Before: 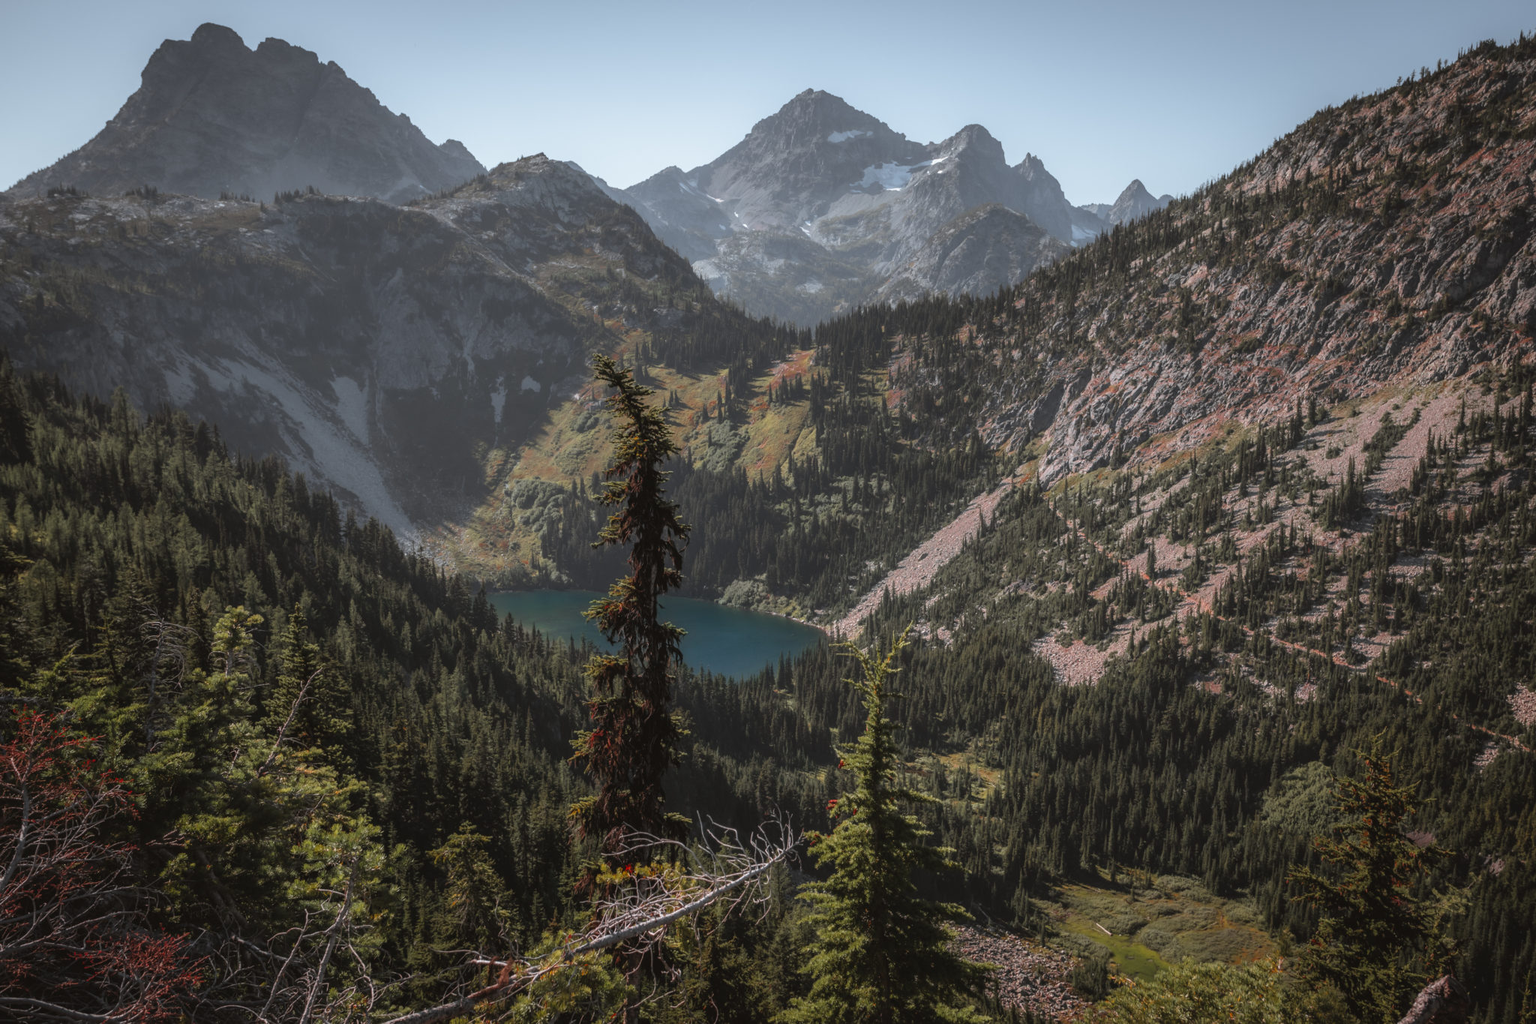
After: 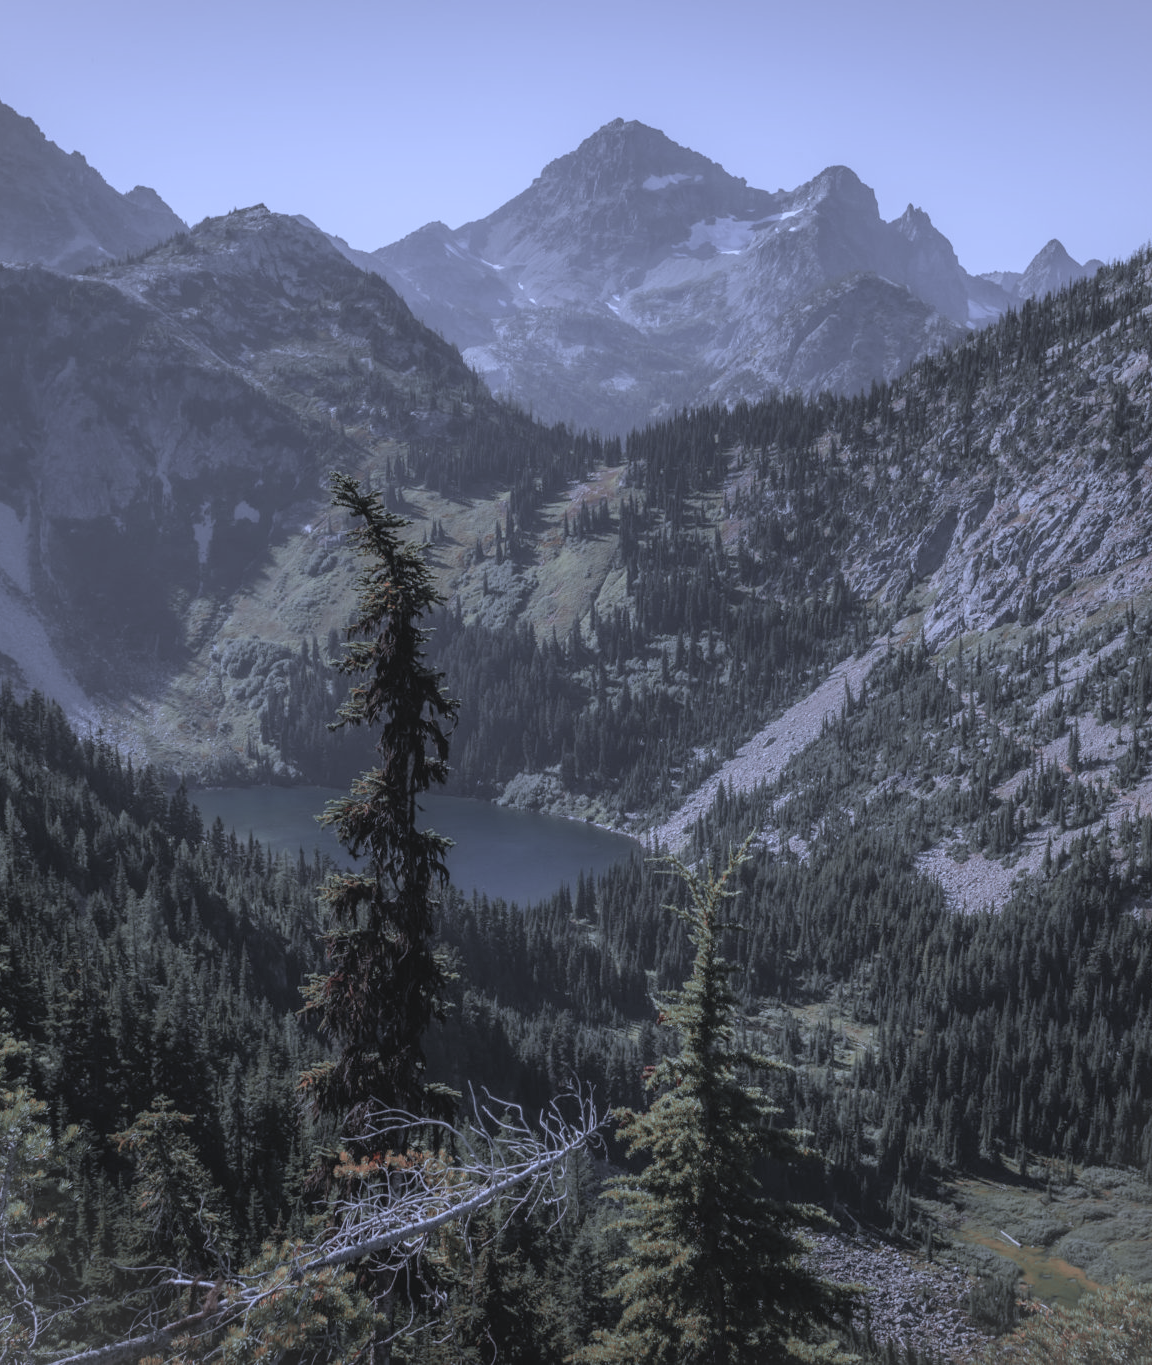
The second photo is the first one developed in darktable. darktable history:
crop and rotate: left 22.516%, right 21.234%
vignetting: fall-off start 100%, brightness 0.05, saturation 0
color zones: curves: ch2 [(0, 0.5) (0.084, 0.497) (0.323, 0.335) (0.4, 0.497) (1, 0.5)], process mode strong
exposure: black level correction 0, exposure -0.721 EV, compensate highlight preservation false
white balance: red 0.766, blue 1.537
contrast brightness saturation: brightness 0.18, saturation -0.5
